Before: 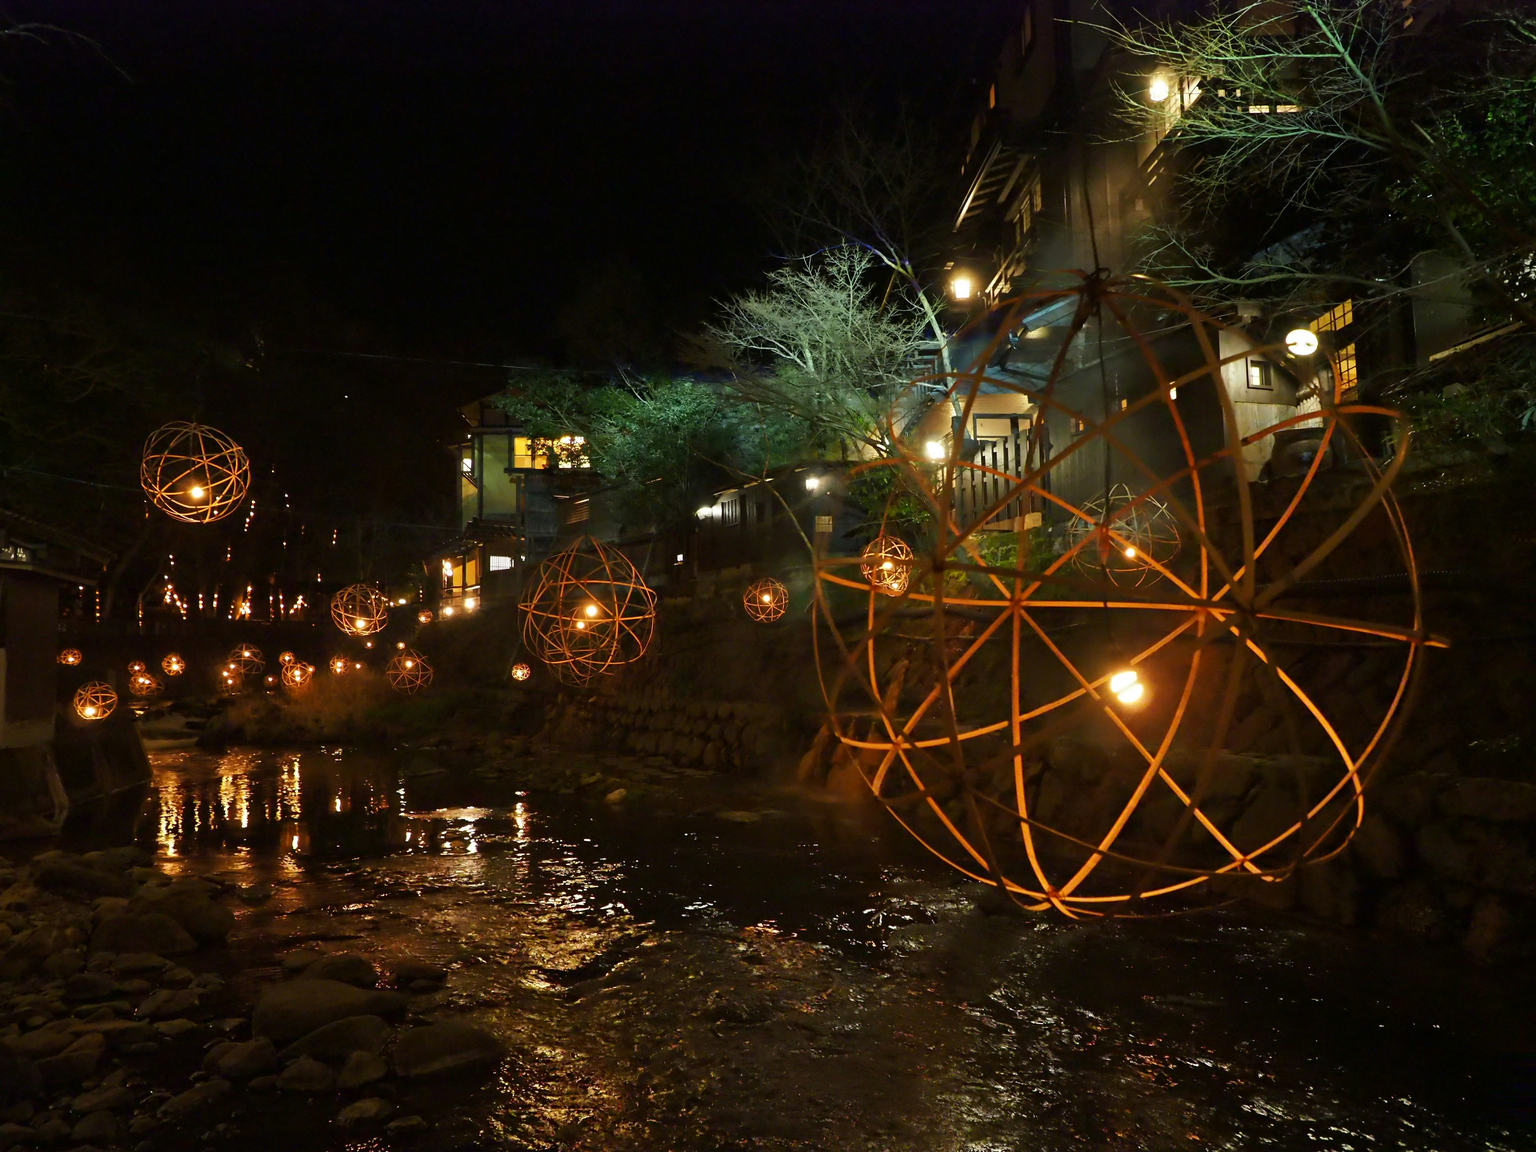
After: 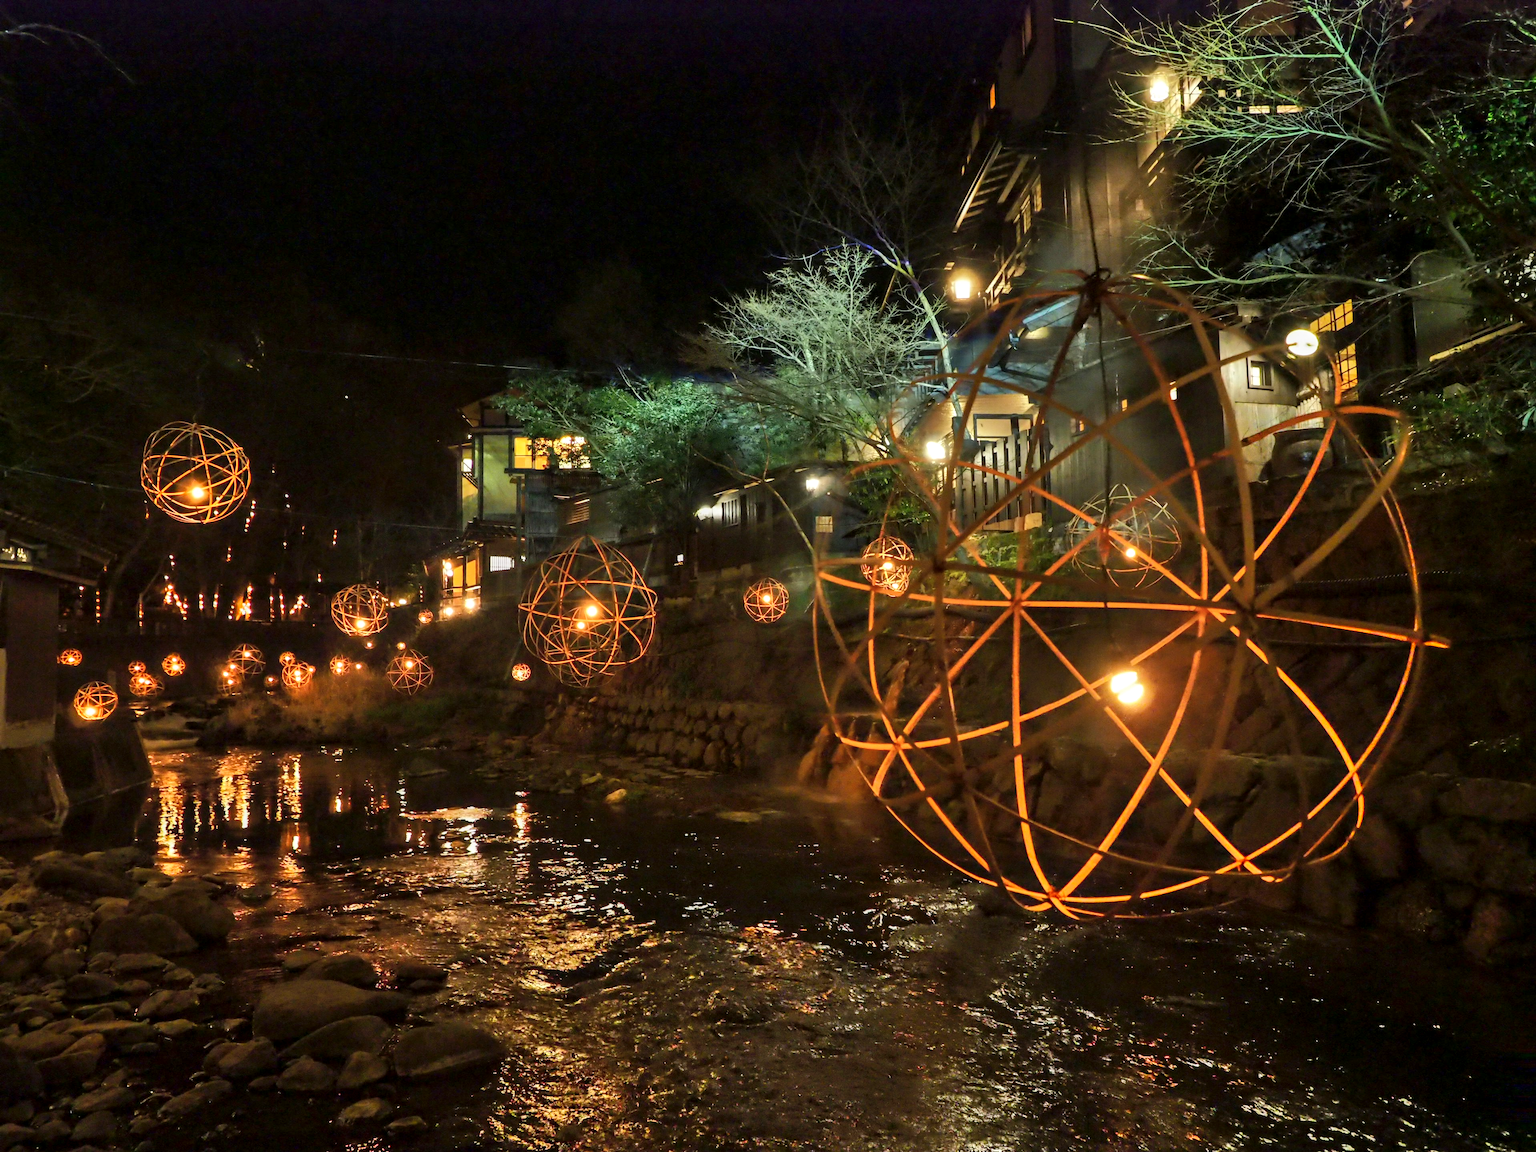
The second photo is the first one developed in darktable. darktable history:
local contrast: detail 130%
shadows and highlights: radius 133.23, soften with gaussian
